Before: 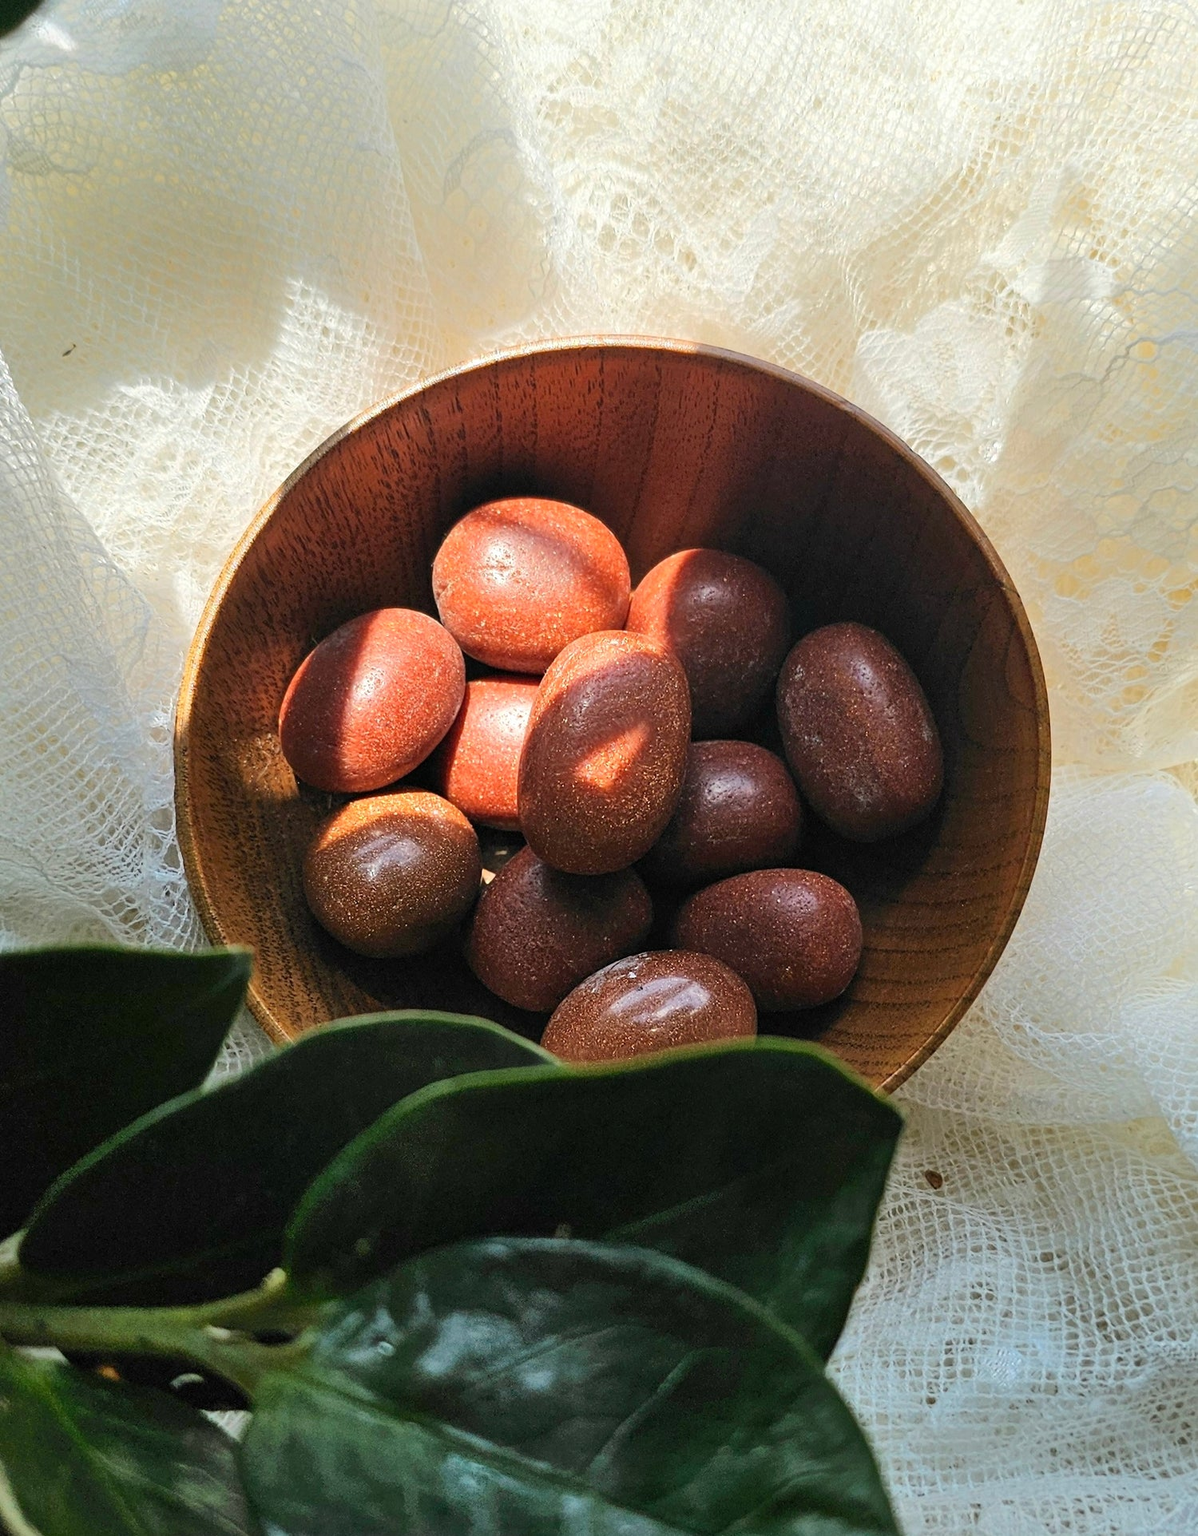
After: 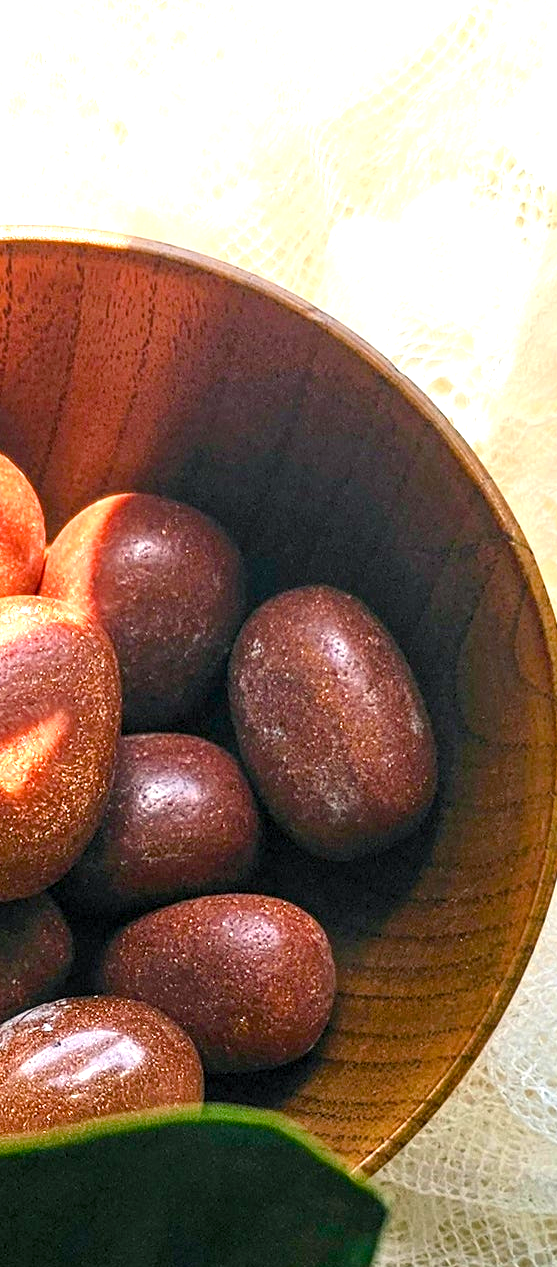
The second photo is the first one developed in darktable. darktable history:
crop and rotate: left 49.619%, top 10.125%, right 13.206%, bottom 23.984%
color balance rgb: shadows lift › chroma 3.175%, shadows lift › hue 241.79°, highlights gain › chroma 0.188%, highlights gain › hue 330.82°, perceptual saturation grading › global saturation 20%, perceptual saturation grading › highlights -24.893%, perceptual saturation grading › shadows 25.663%, global vibrance 20%
color calibration: illuminant same as pipeline (D50), adaptation none (bypass), x 0.332, y 0.333, temperature 5014.08 K
local contrast: on, module defaults
exposure: black level correction 0.001, exposure 0.957 EV, compensate highlight preservation false
